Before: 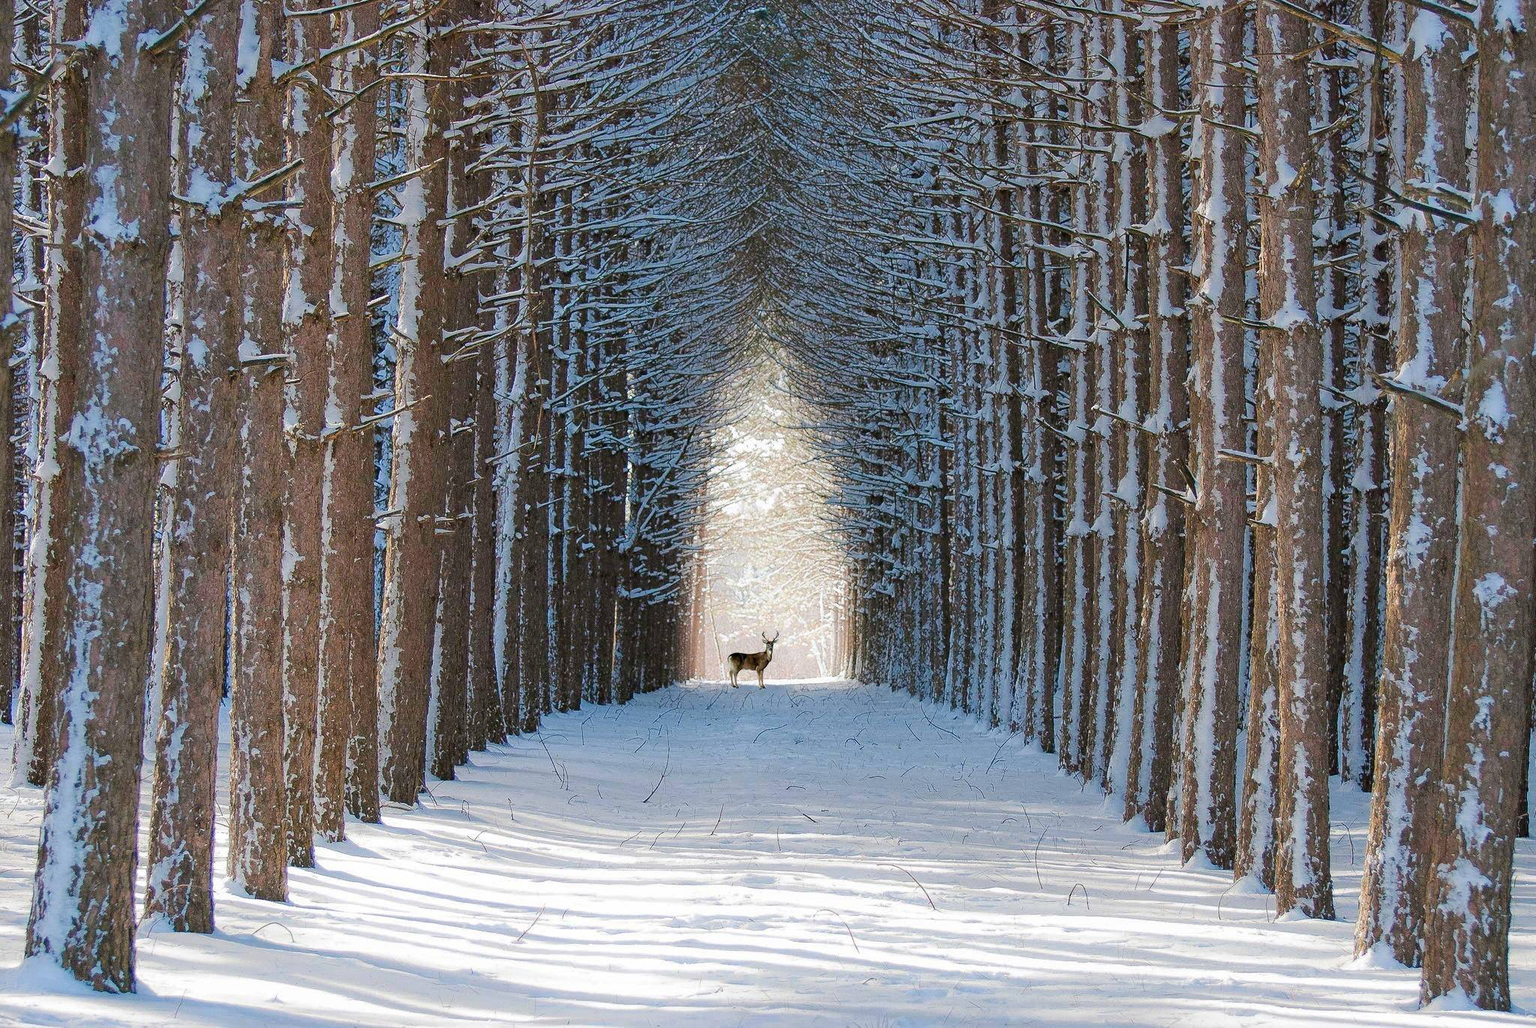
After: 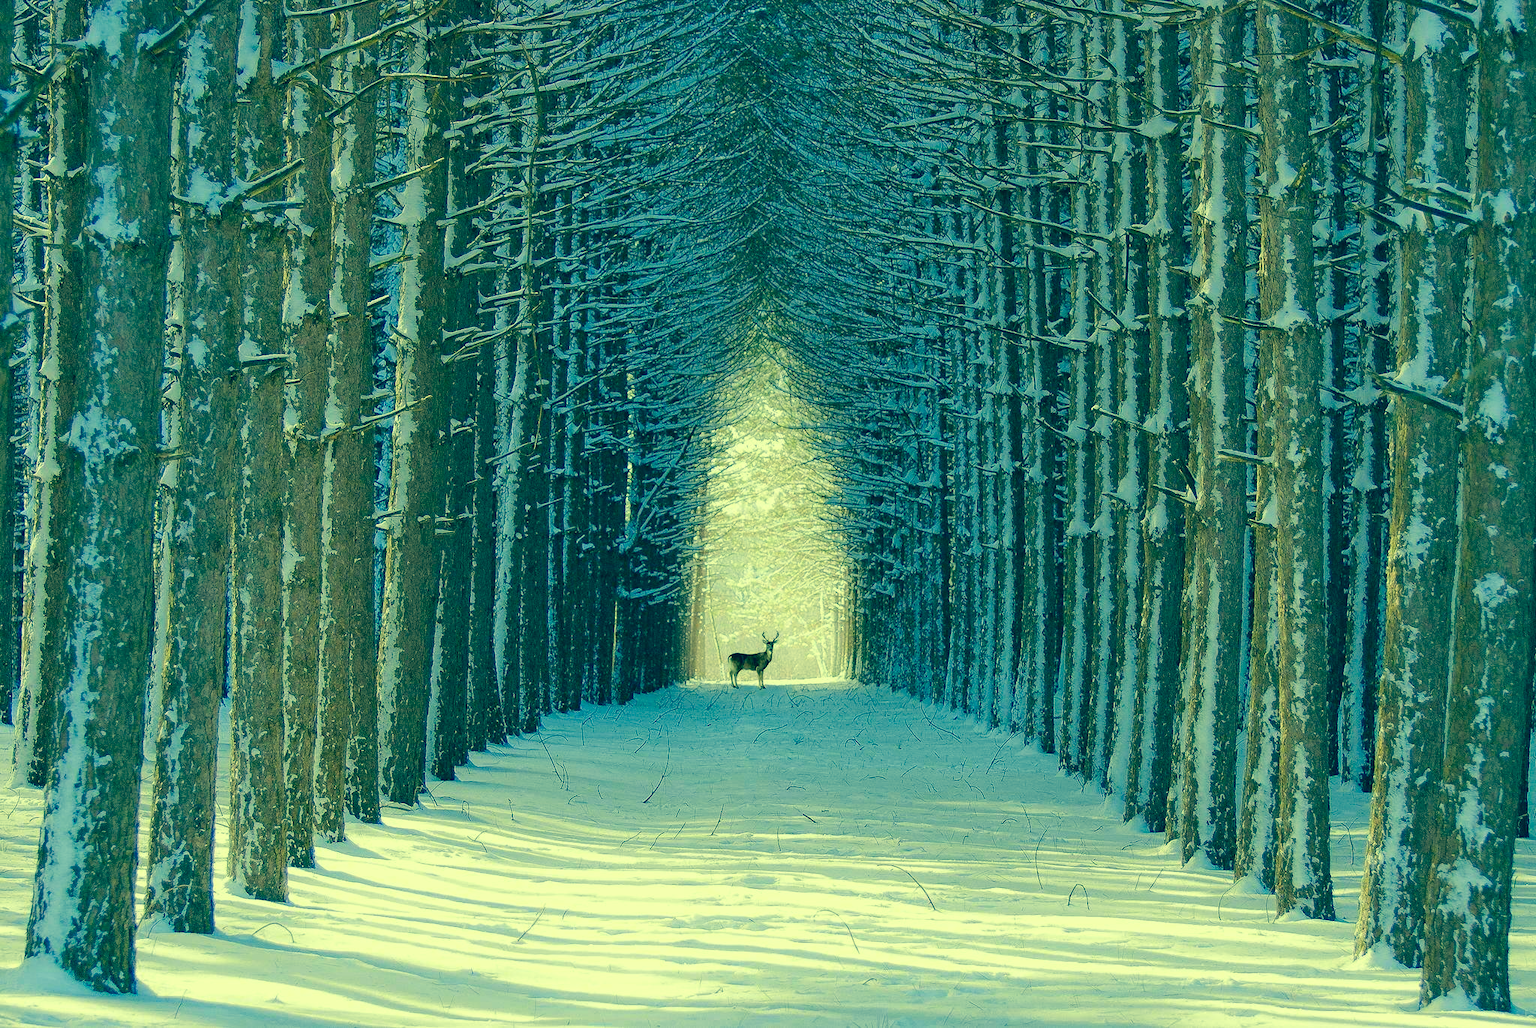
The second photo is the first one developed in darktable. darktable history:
color correction: highlights a* -15.96, highlights b* 39.85, shadows a* -39.23, shadows b* -26.98
